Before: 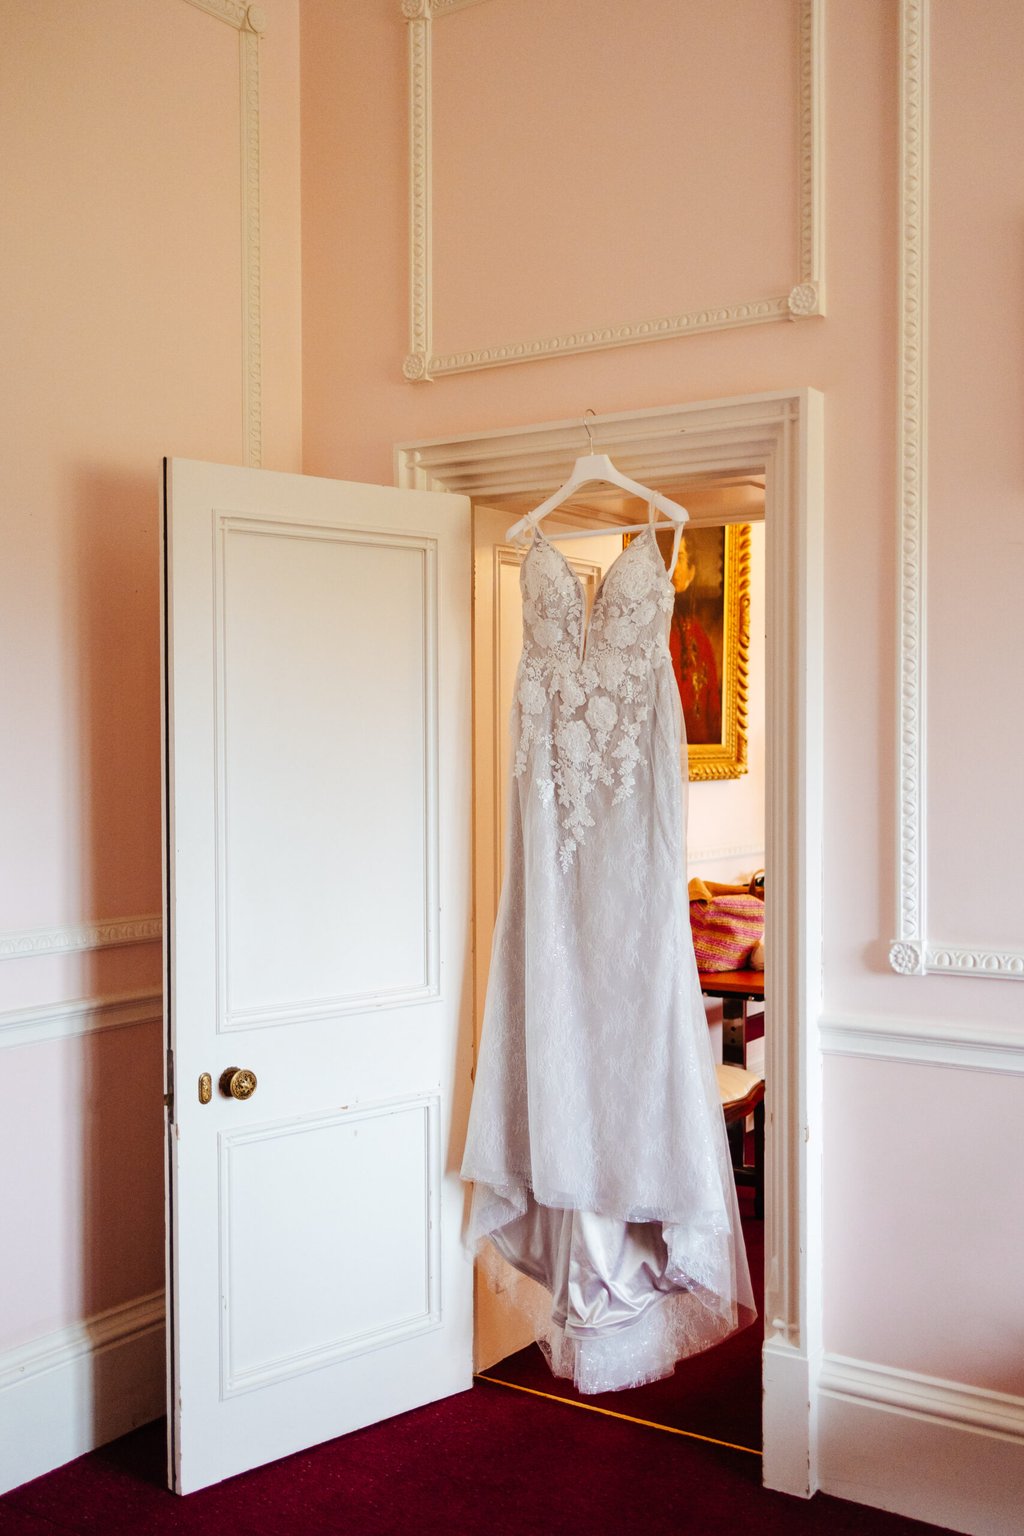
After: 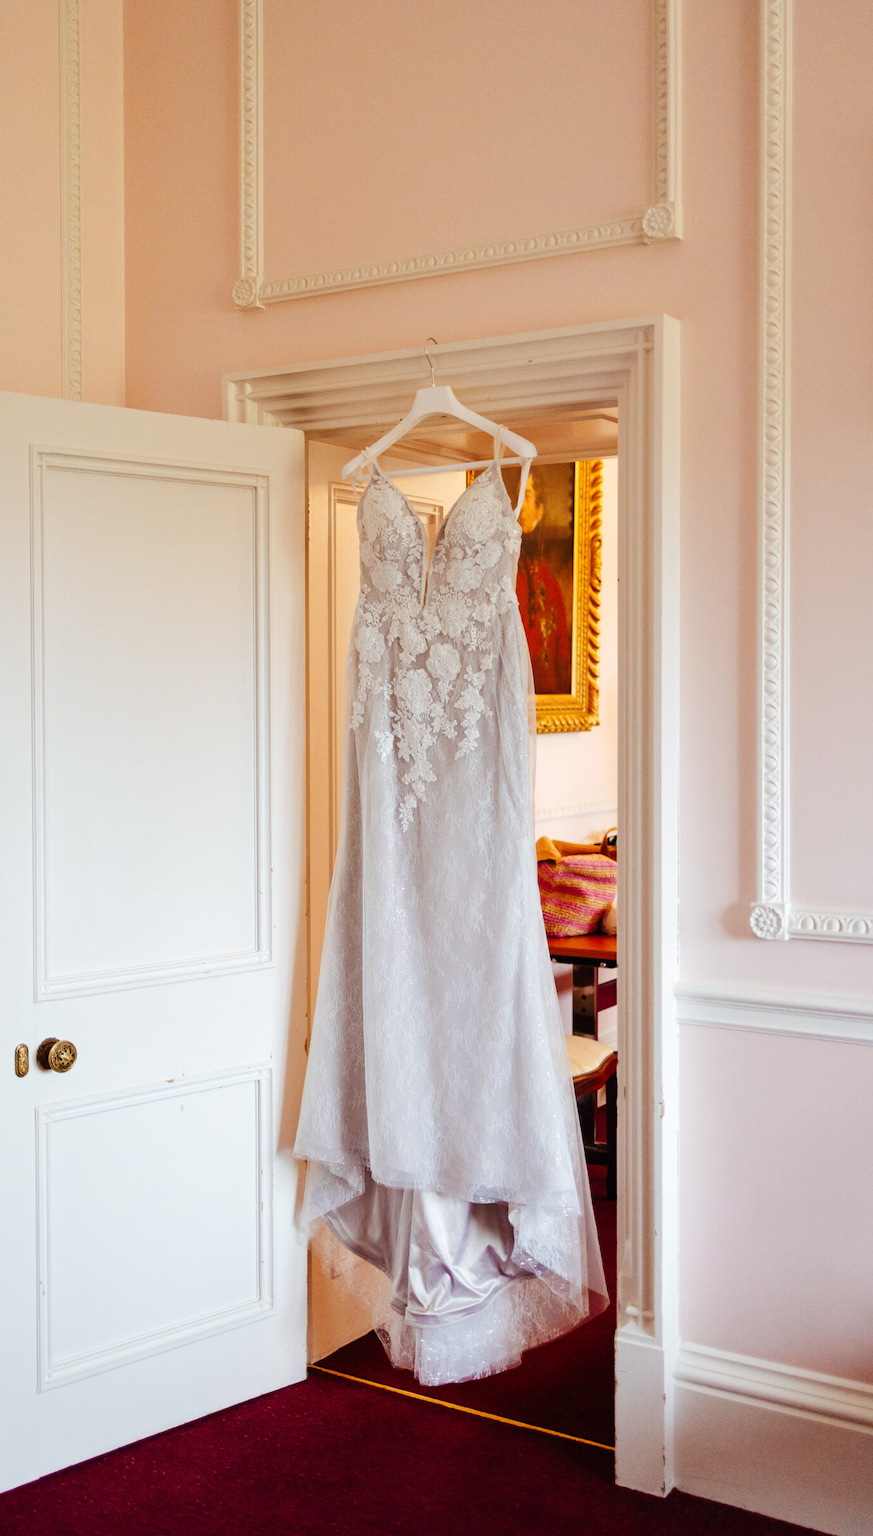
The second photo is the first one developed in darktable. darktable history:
crop and rotate: left 18.099%, top 5.992%, right 1.713%
